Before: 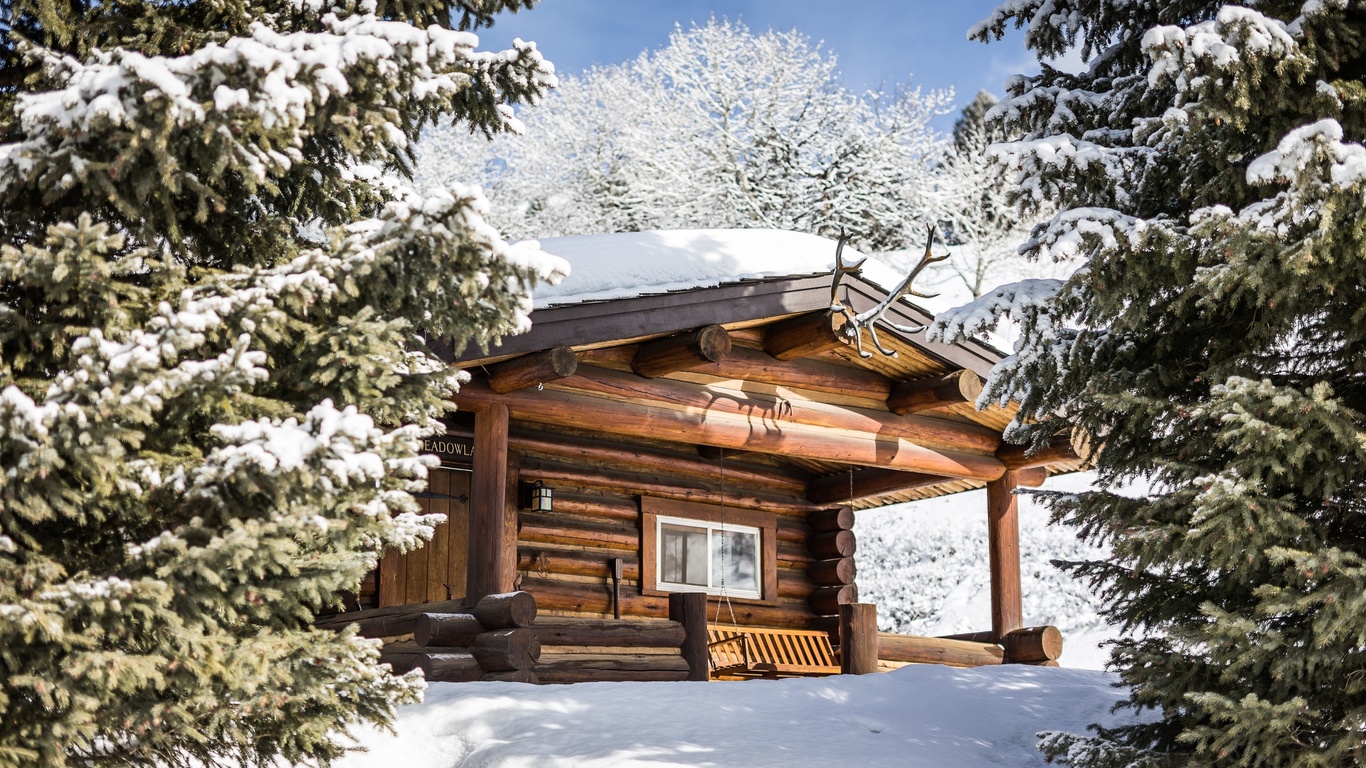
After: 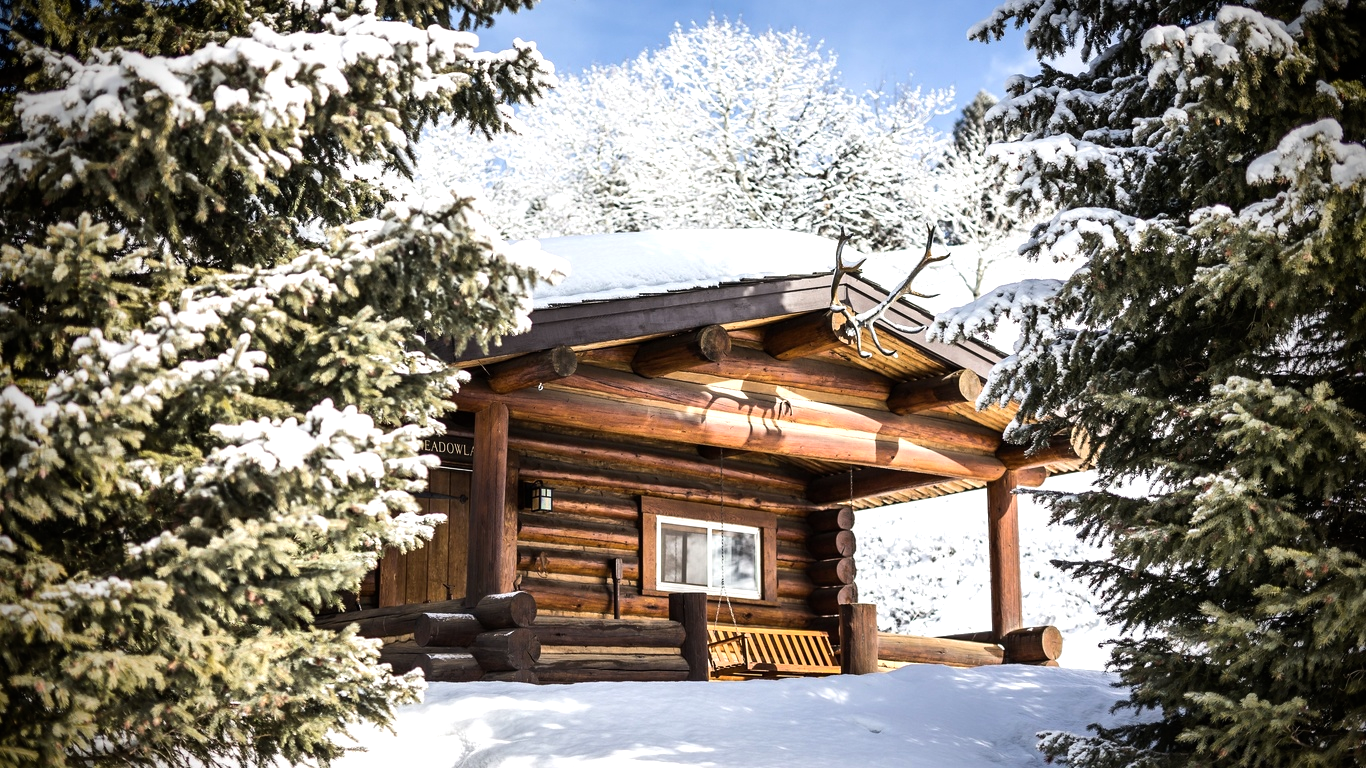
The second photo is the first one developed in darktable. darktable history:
vignetting: fall-off start 71.75%, brightness -0.989, saturation 0.491
exposure: exposure 0.125 EV, compensate exposure bias true, compensate highlight preservation false
tone equalizer: -8 EV -0.431 EV, -7 EV -0.417 EV, -6 EV -0.31 EV, -5 EV -0.251 EV, -3 EV 0.192 EV, -2 EV 0.347 EV, -1 EV 0.38 EV, +0 EV 0.402 EV, edges refinement/feathering 500, mask exposure compensation -1.57 EV, preserve details no
